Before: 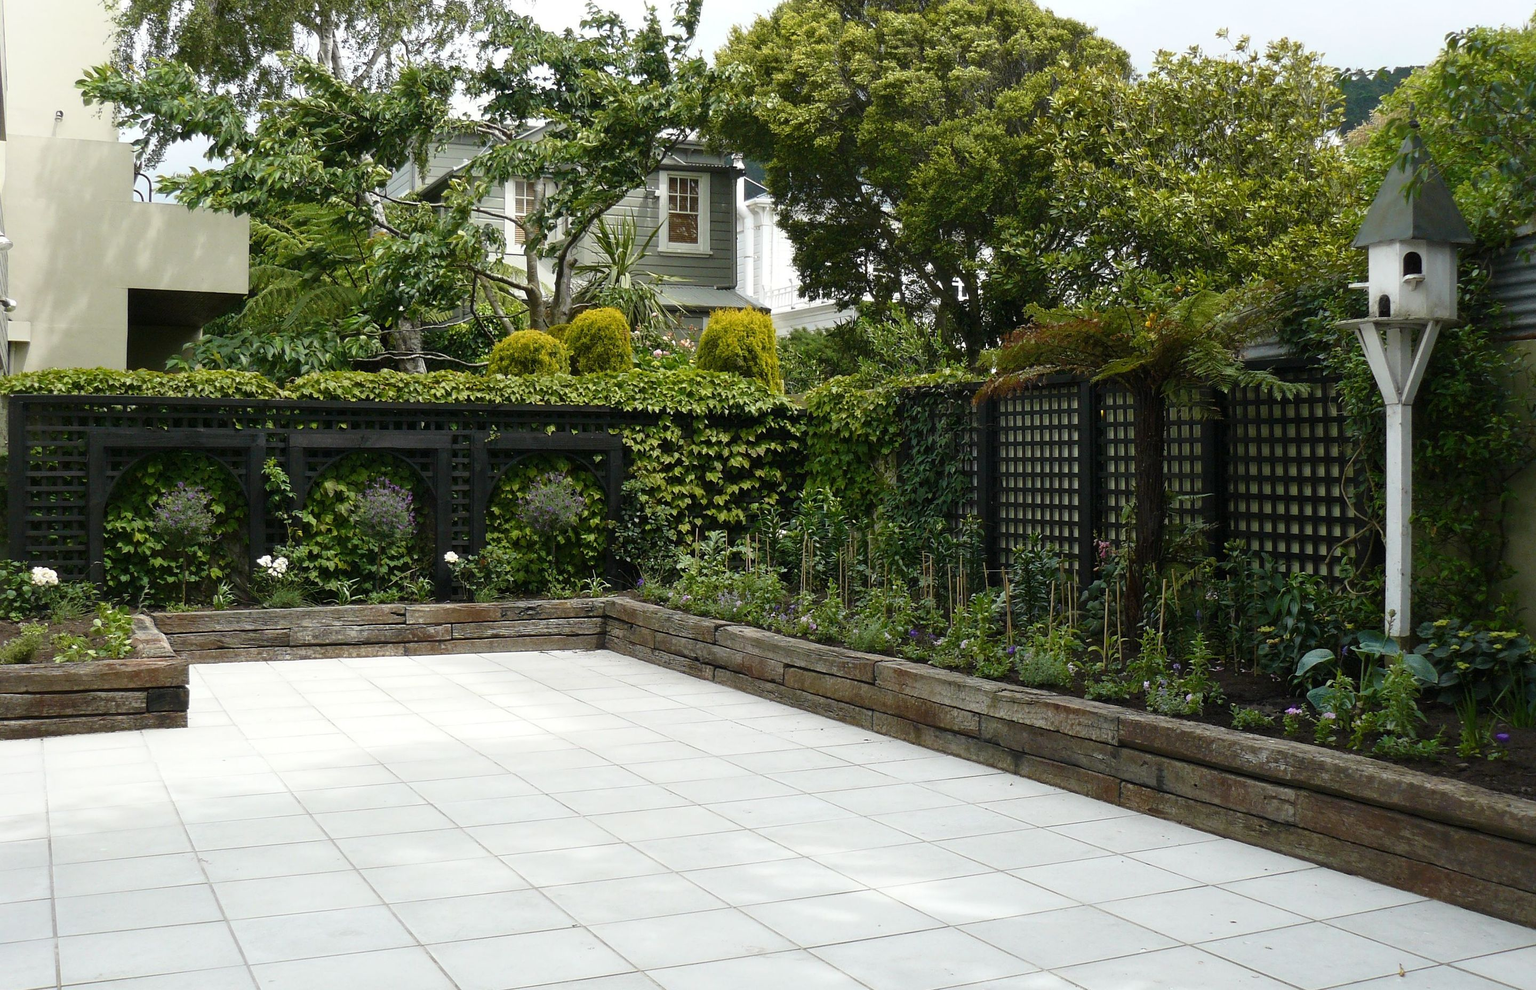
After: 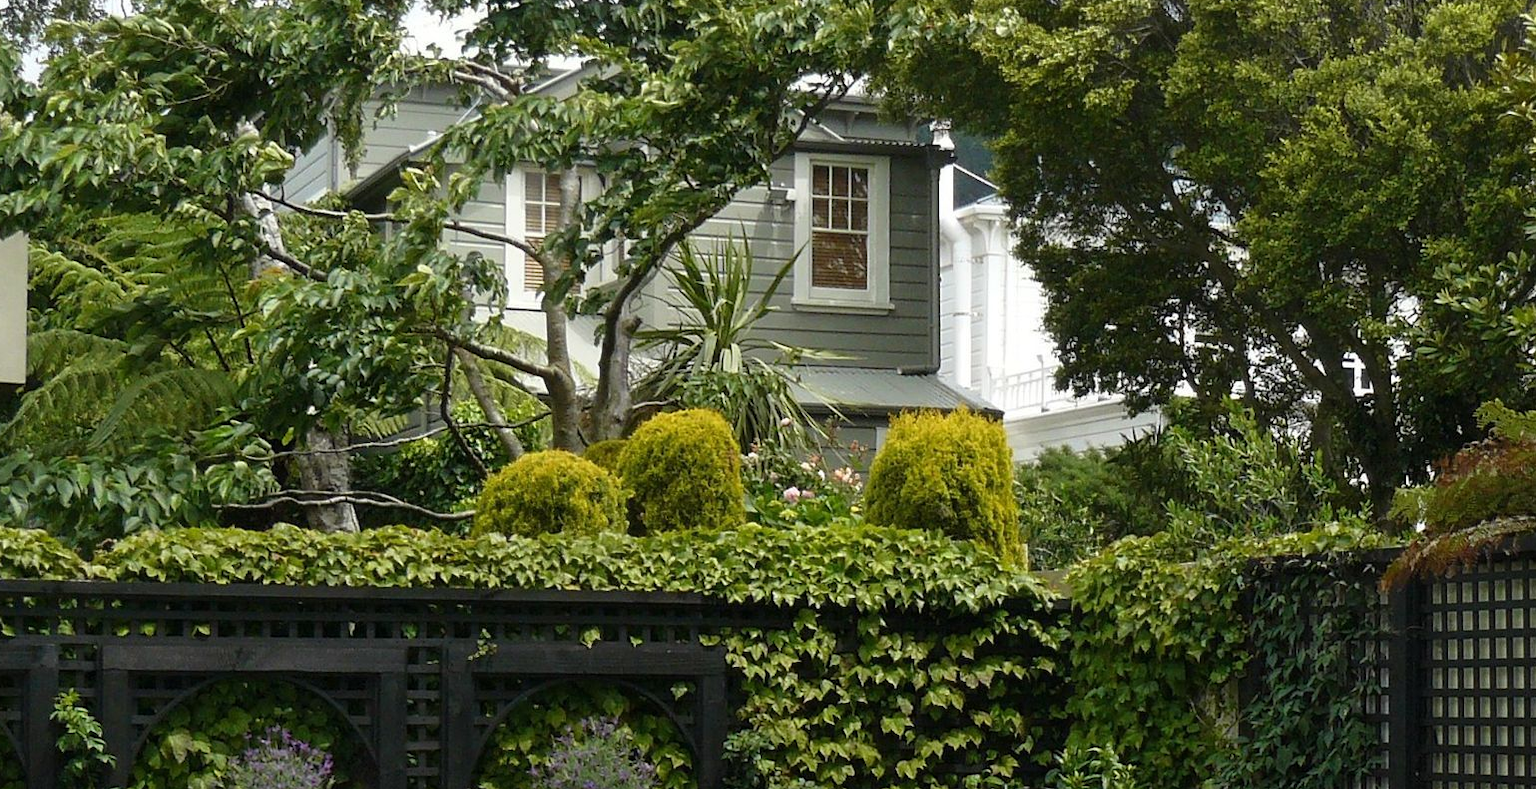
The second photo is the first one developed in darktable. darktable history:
crop: left 15.301%, top 9.029%, right 31.24%, bottom 48.339%
